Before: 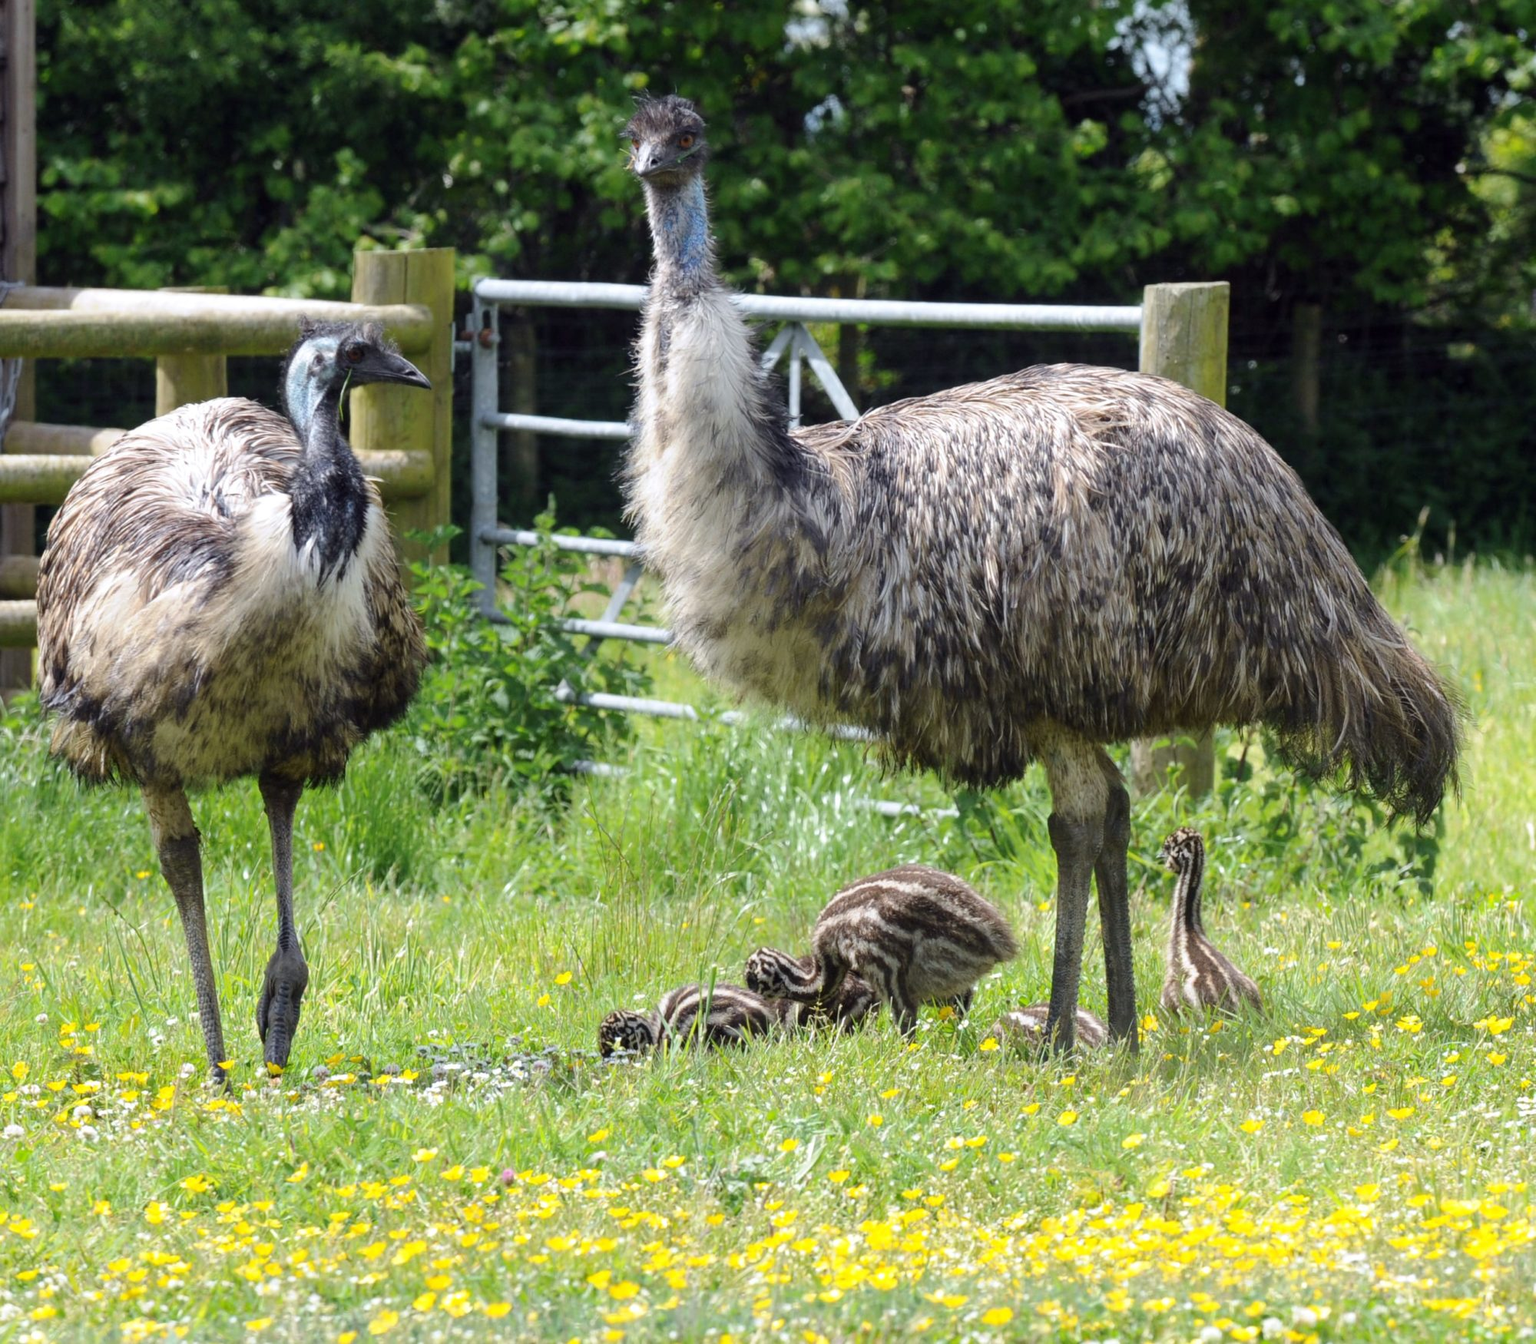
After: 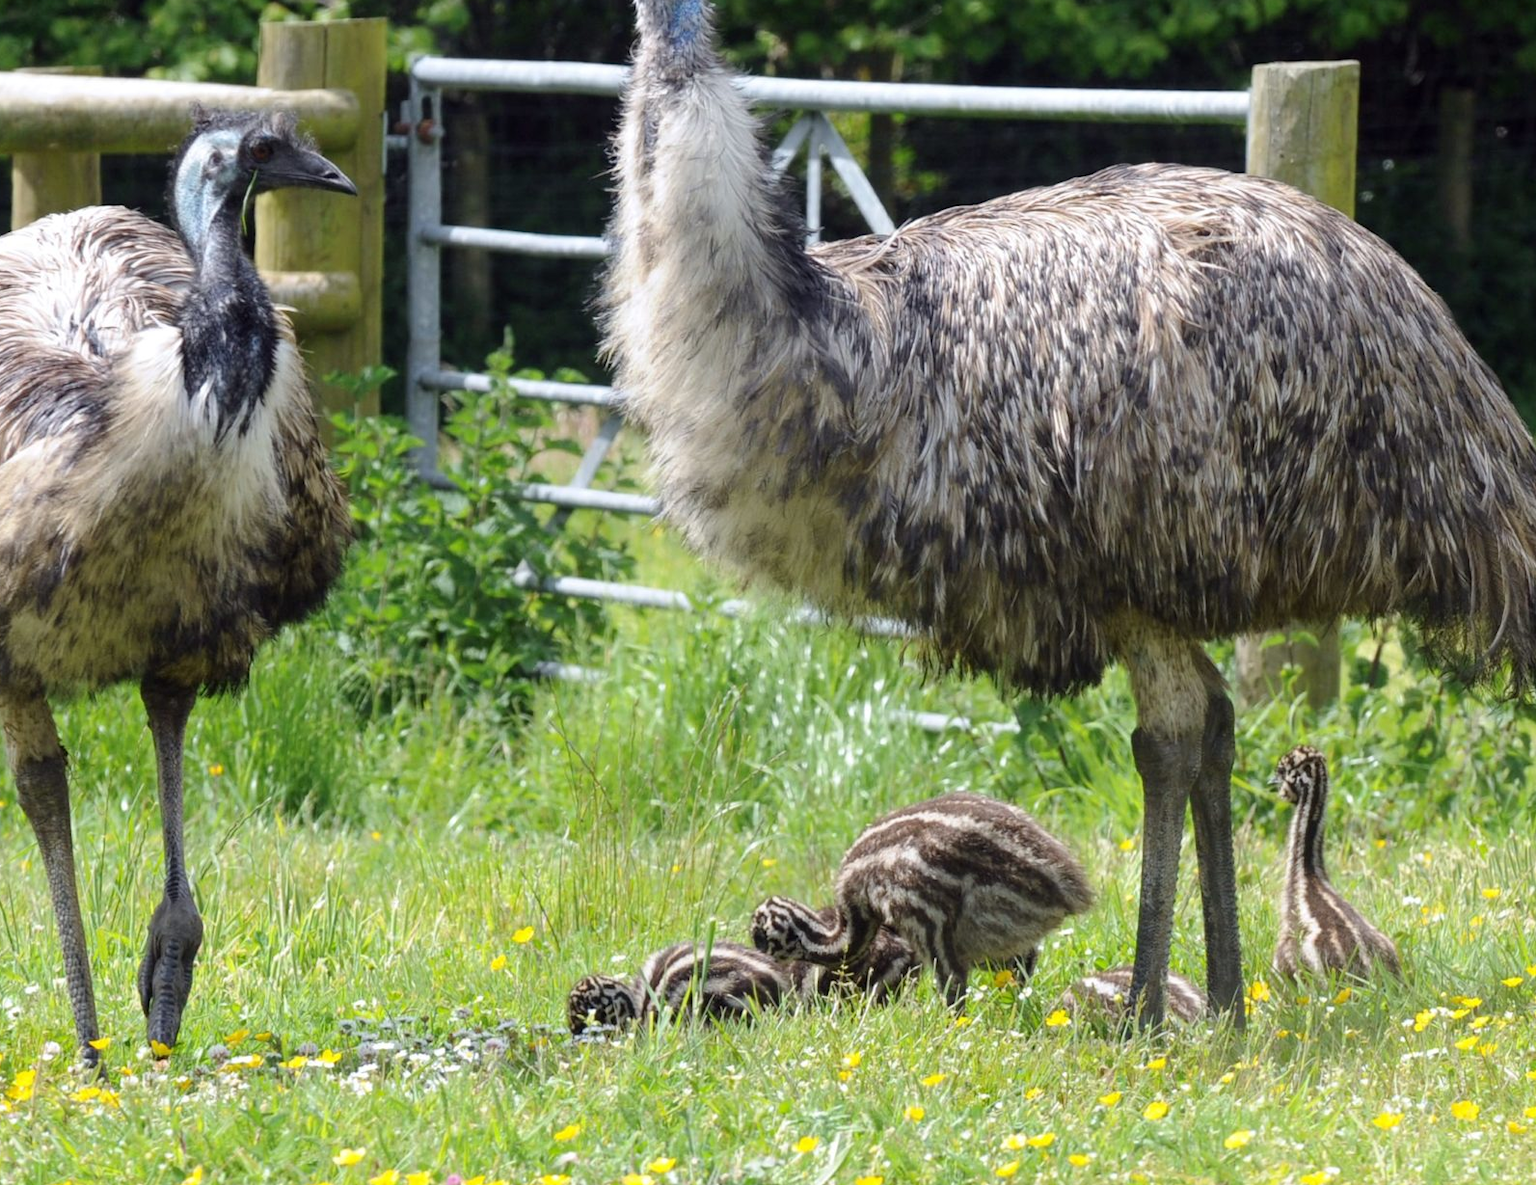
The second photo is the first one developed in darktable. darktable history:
crop: left 9.585%, top 17.408%, right 10.755%, bottom 12.324%
